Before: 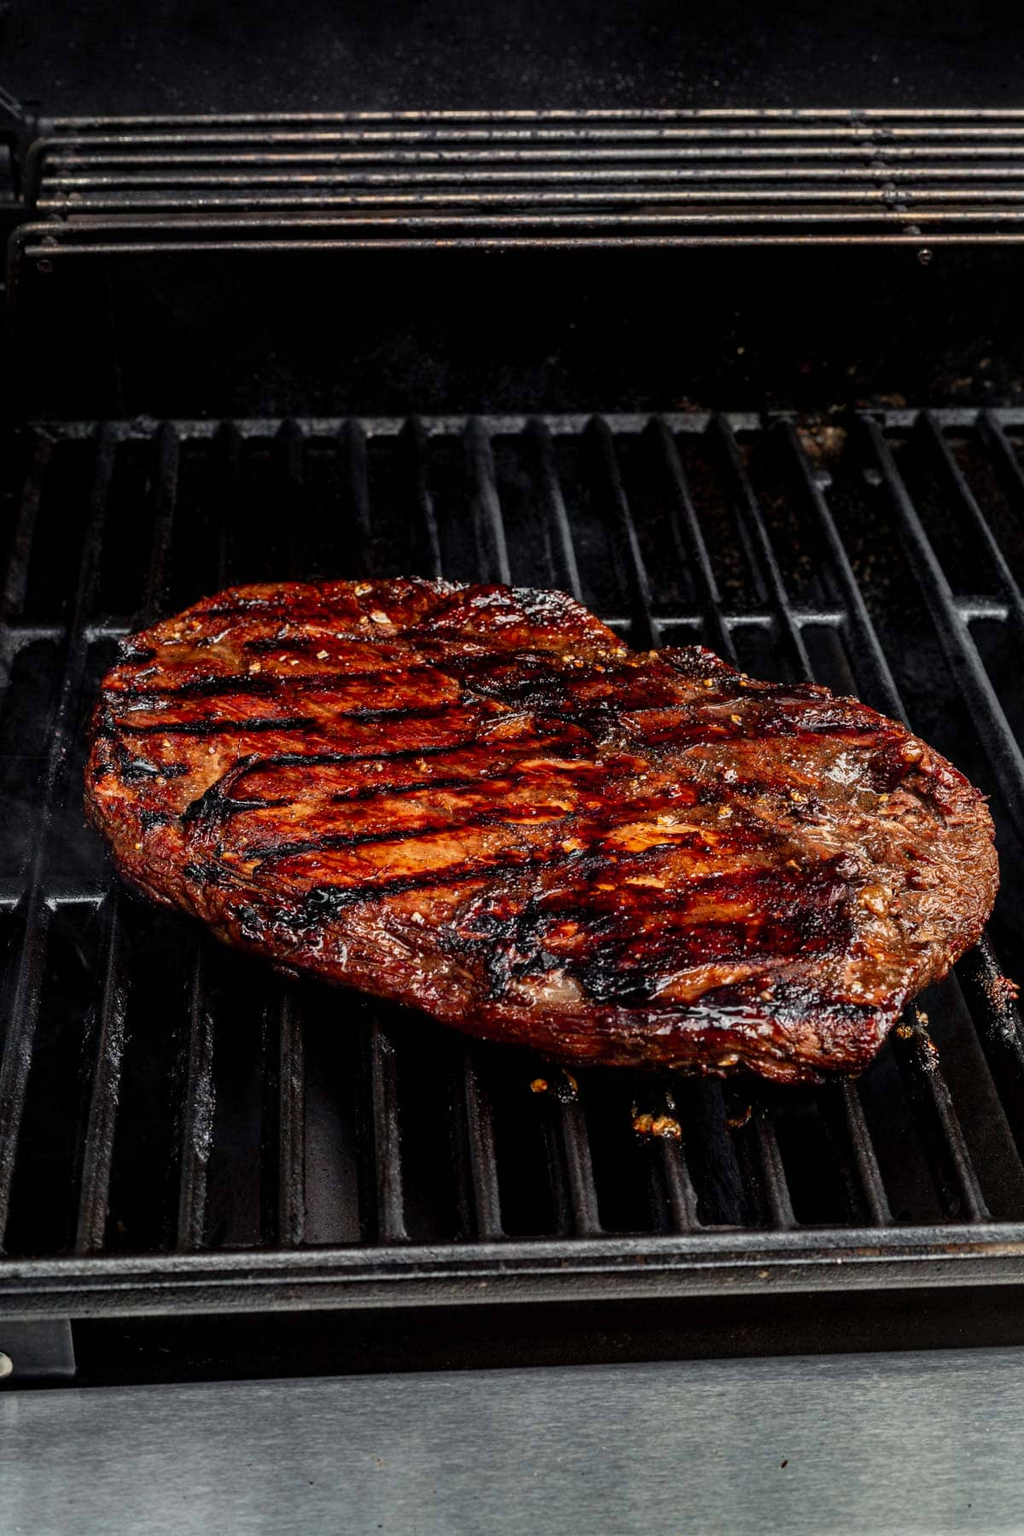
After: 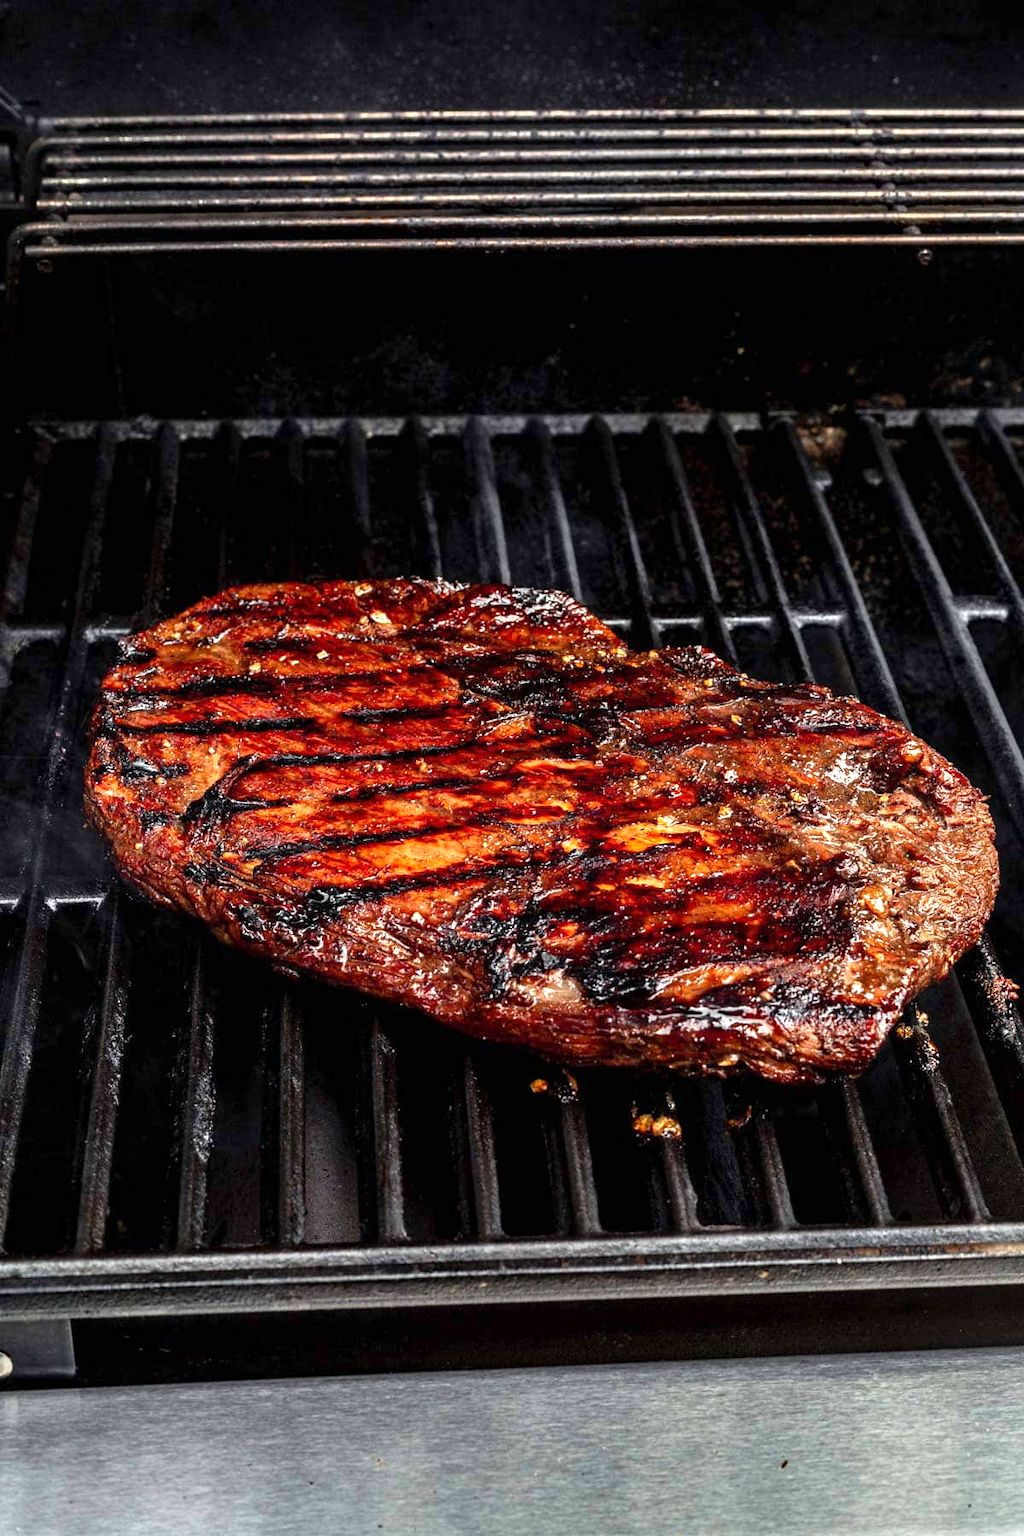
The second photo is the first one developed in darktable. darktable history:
exposure: exposure 0.789 EV, compensate highlight preservation false
